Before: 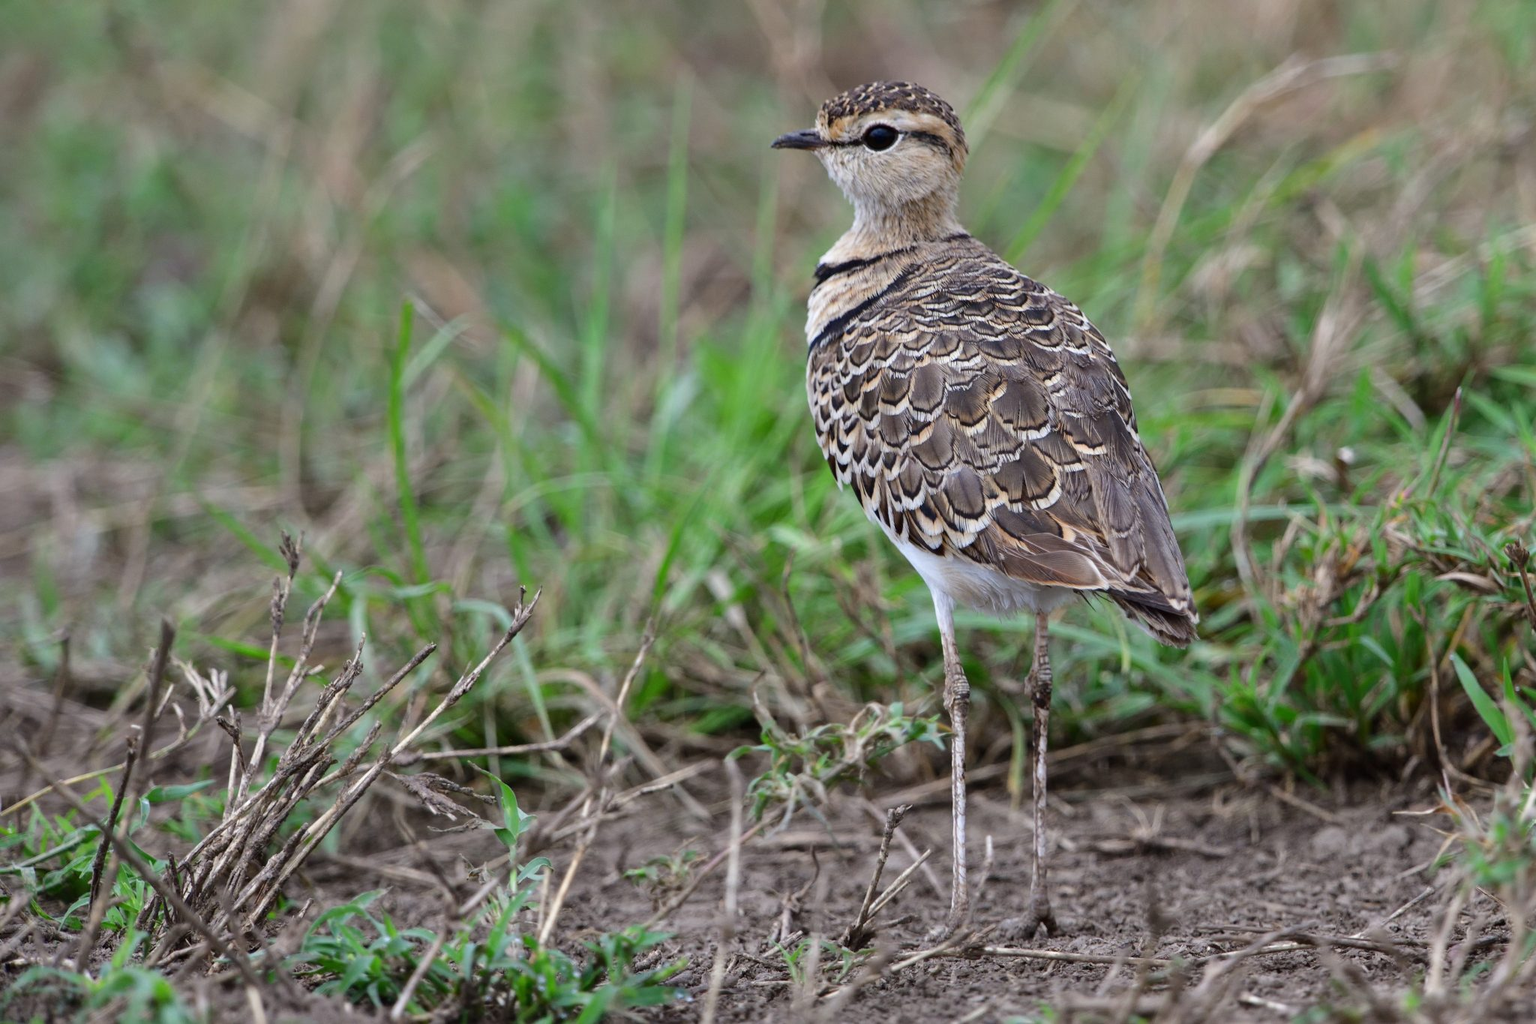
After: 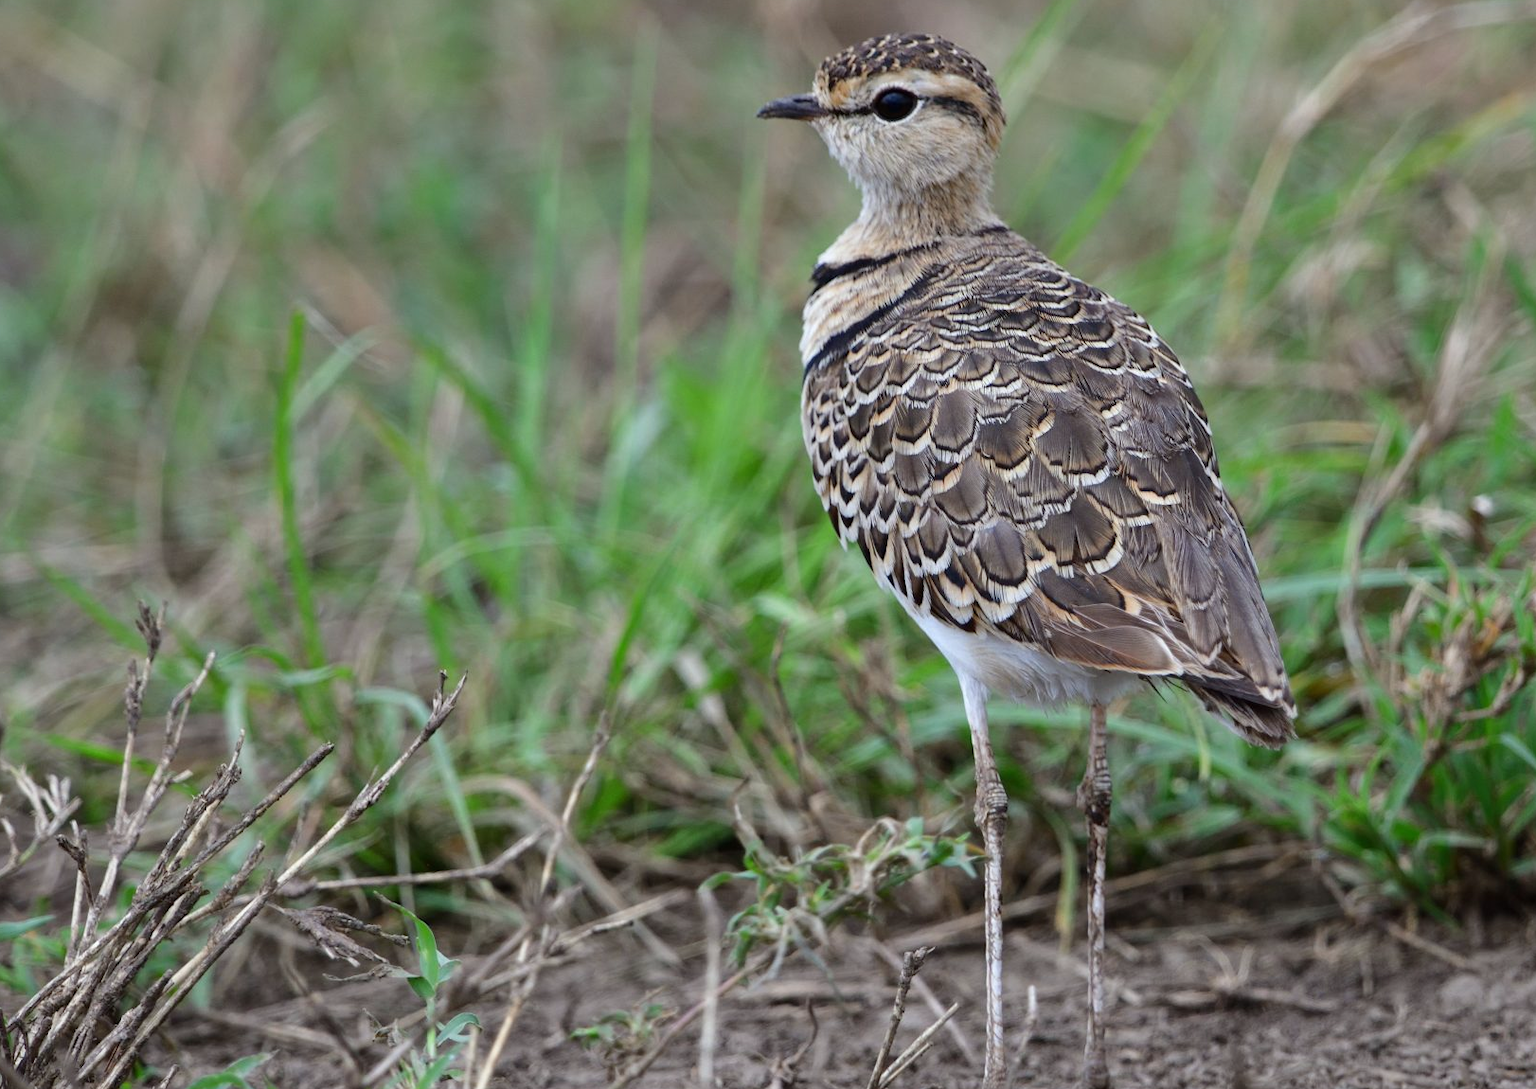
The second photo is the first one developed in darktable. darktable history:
white balance: red 0.978, blue 0.999
crop: left 11.225%, top 5.381%, right 9.565%, bottom 10.314%
